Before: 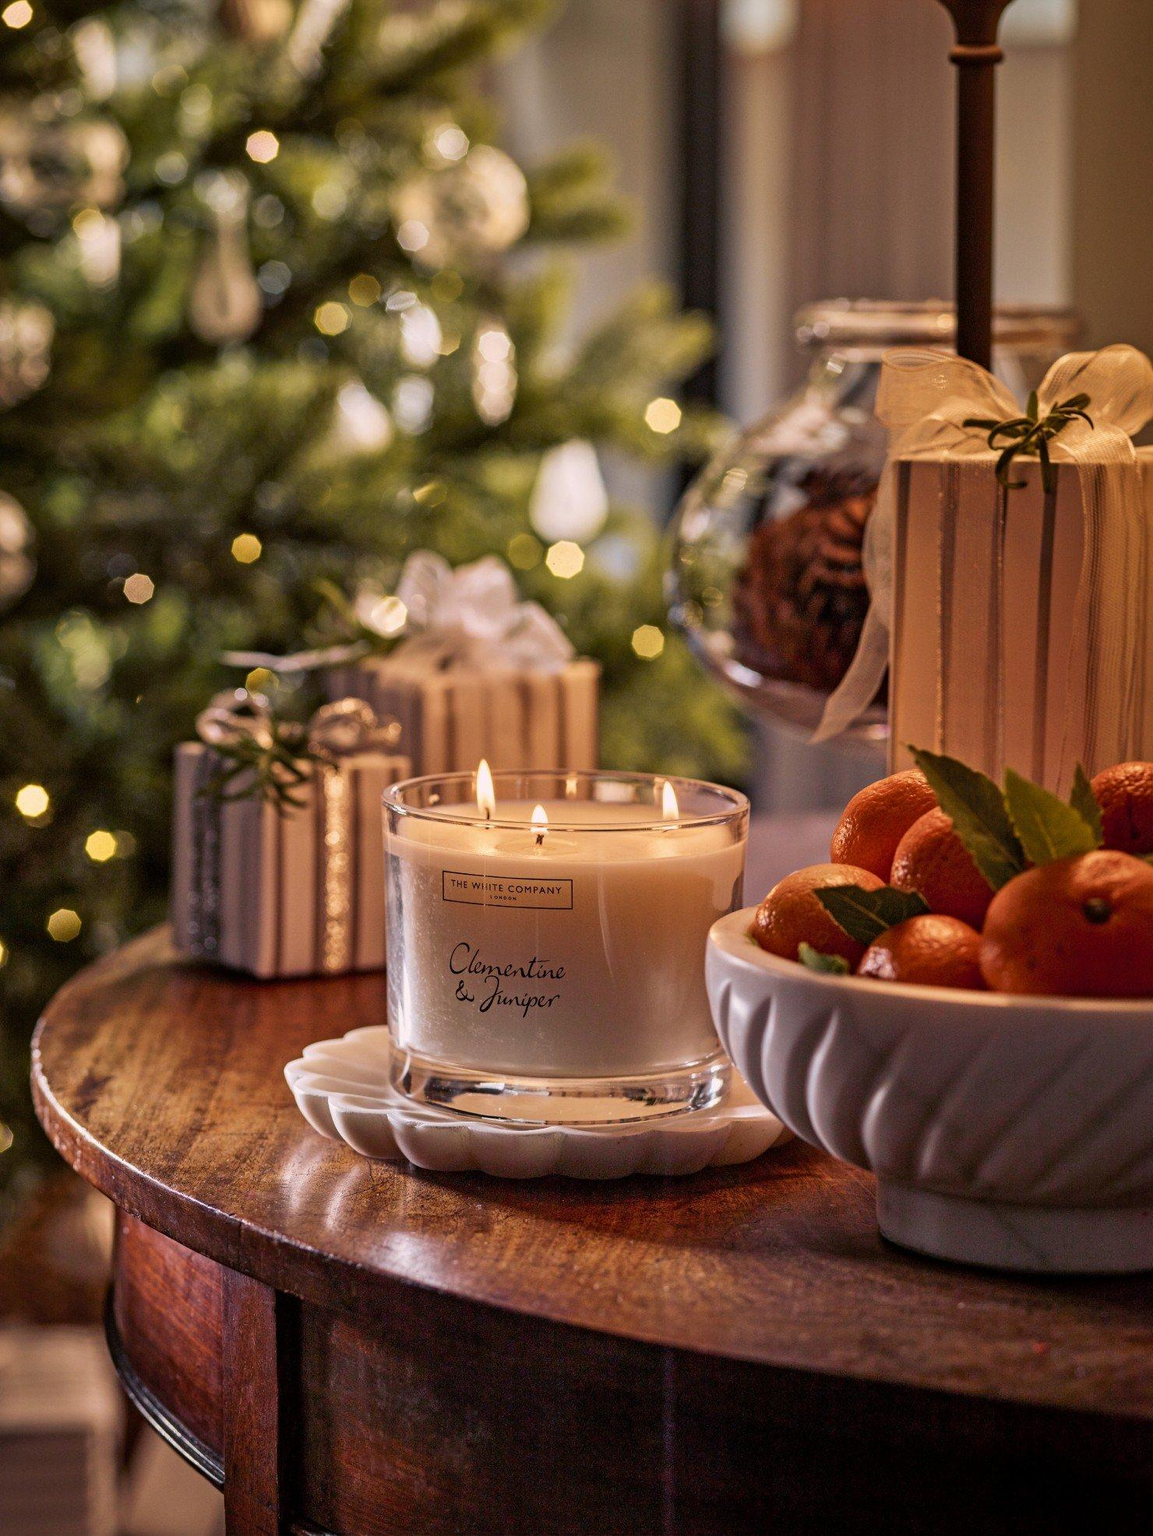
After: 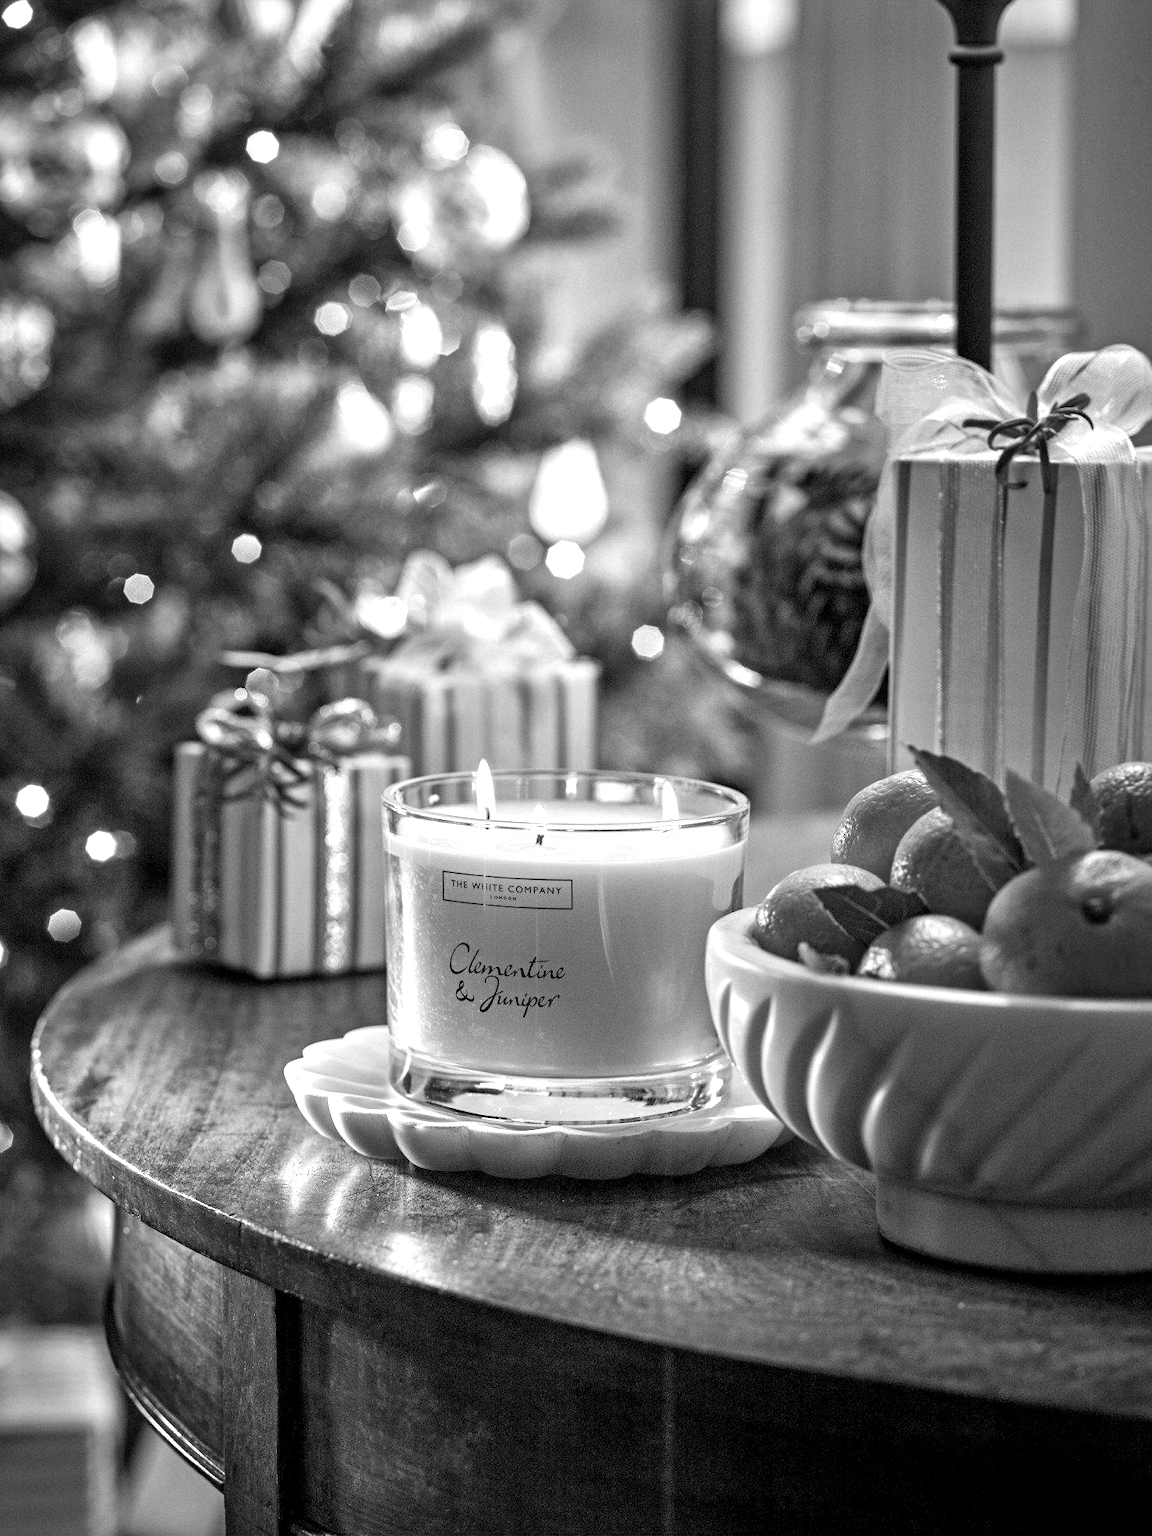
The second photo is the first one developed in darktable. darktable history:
monochrome: a 73.58, b 64.21
exposure: black level correction 0.001, exposure 1.05 EV, compensate exposure bias true, compensate highlight preservation false
color balance rgb: perceptual saturation grading › global saturation 20%, perceptual saturation grading › highlights -25%, perceptual saturation grading › shadows 25%
